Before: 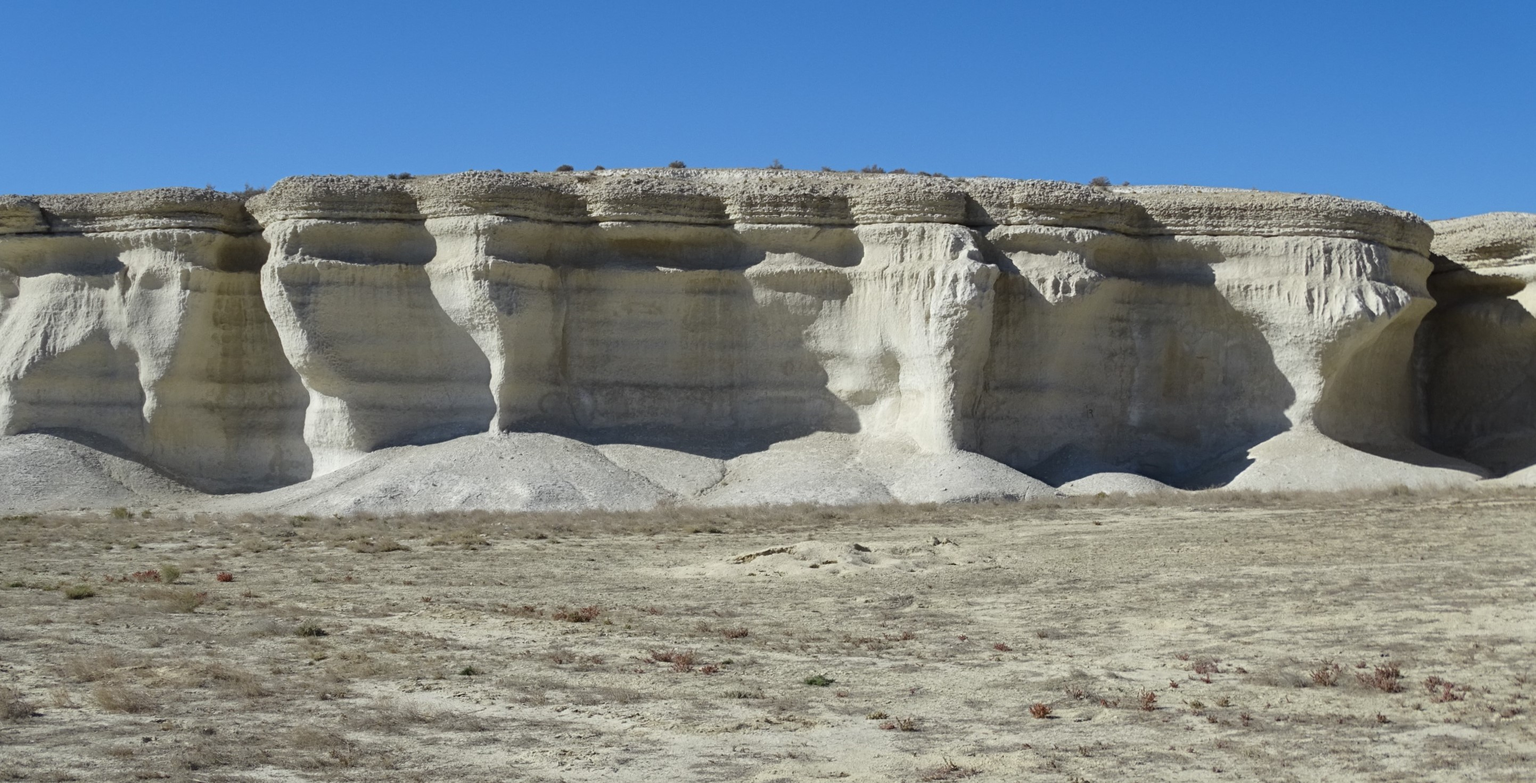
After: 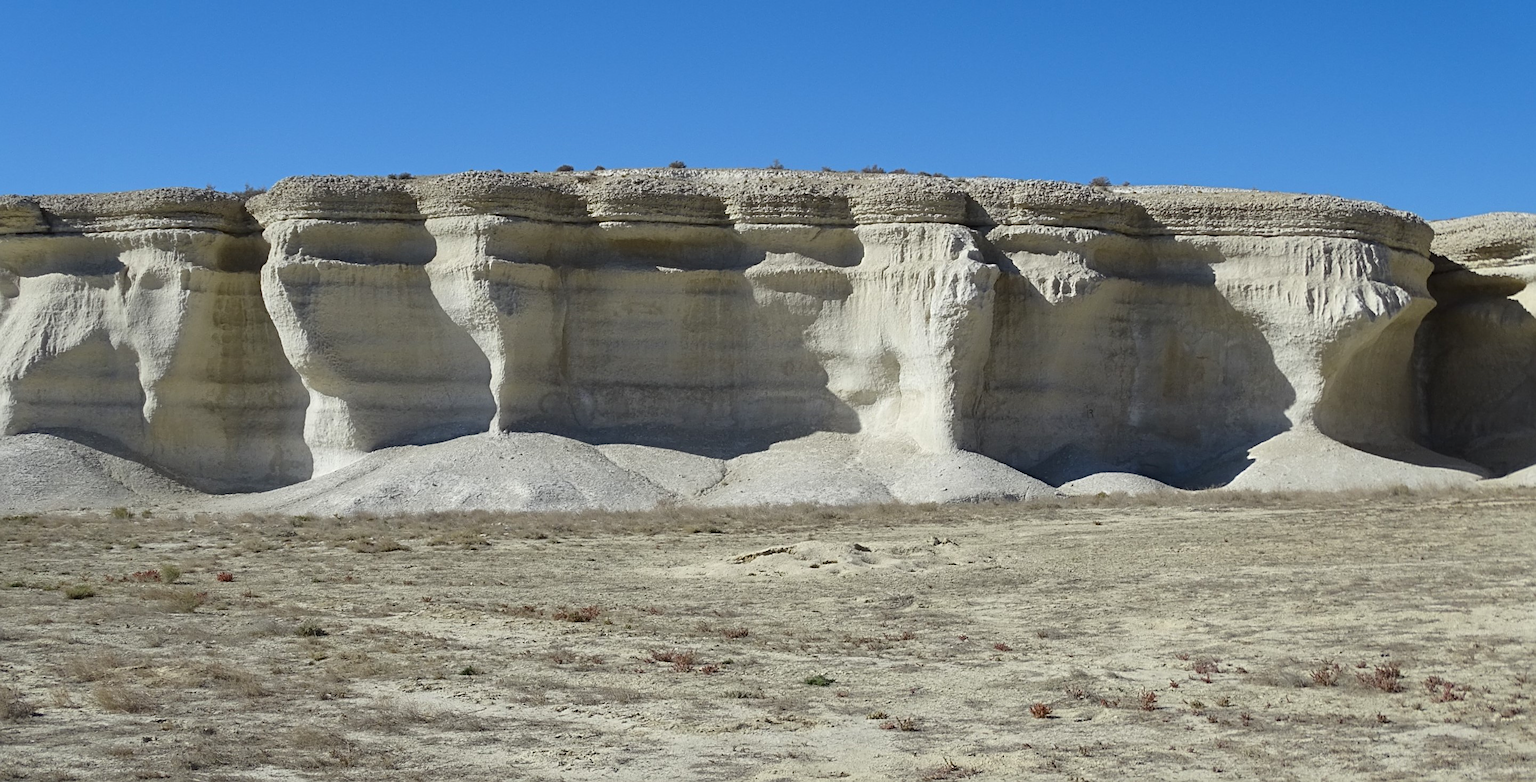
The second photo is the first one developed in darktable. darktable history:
sharpen: on, module defaults
contrast brightness saturation: contrast 0.042, saturation 0.068
